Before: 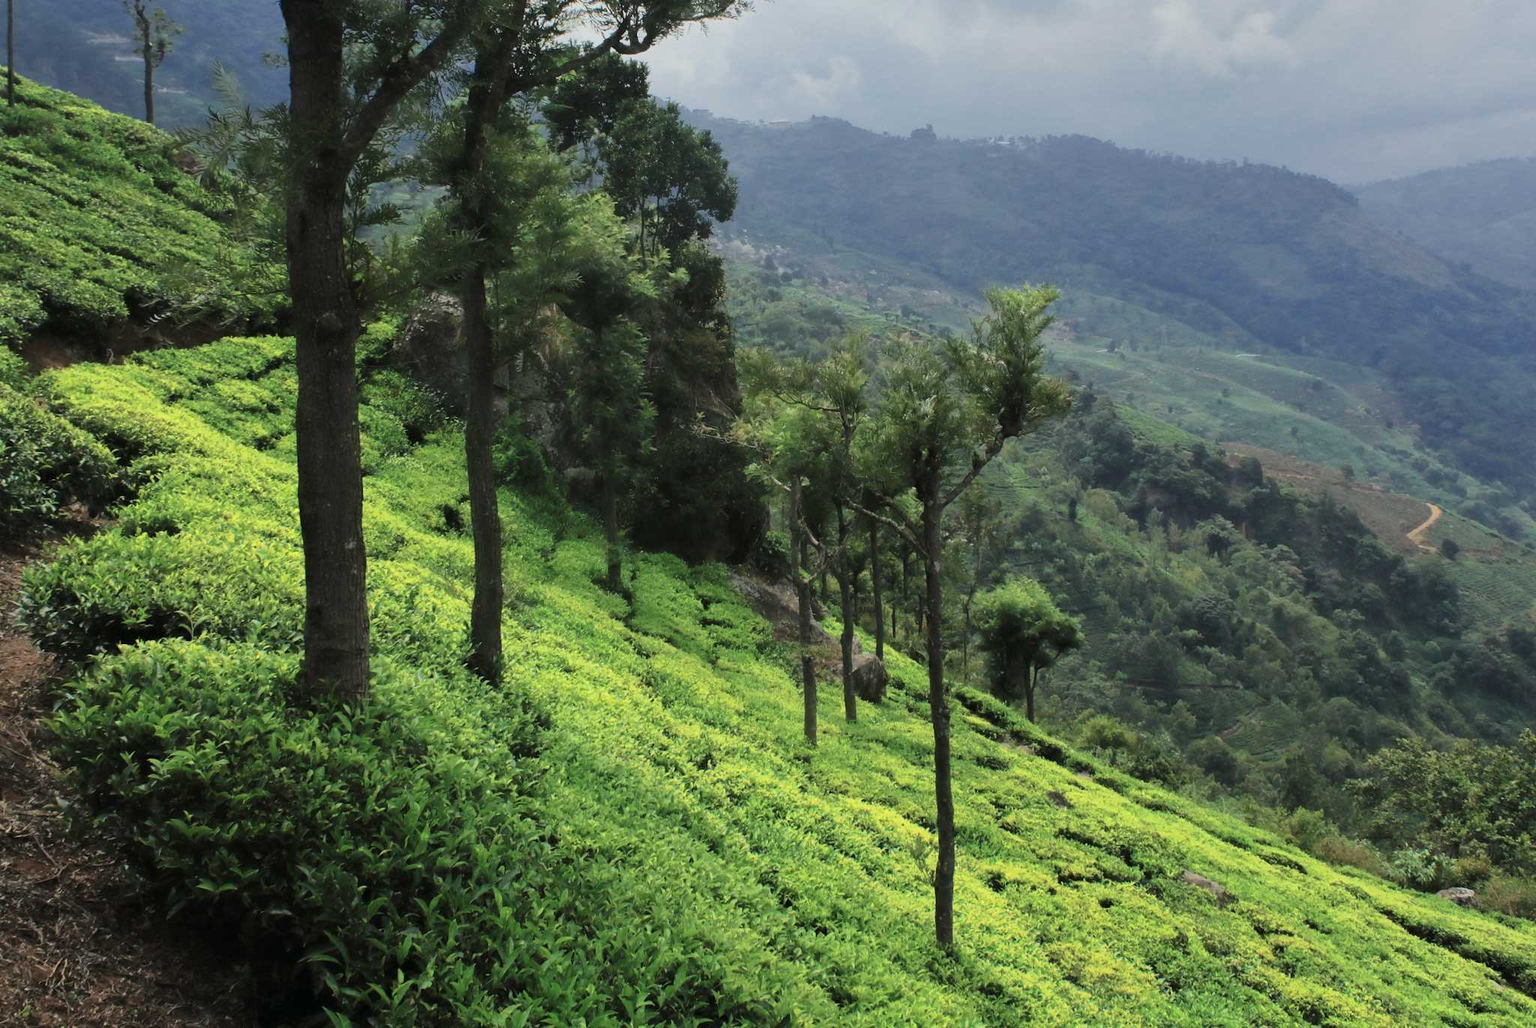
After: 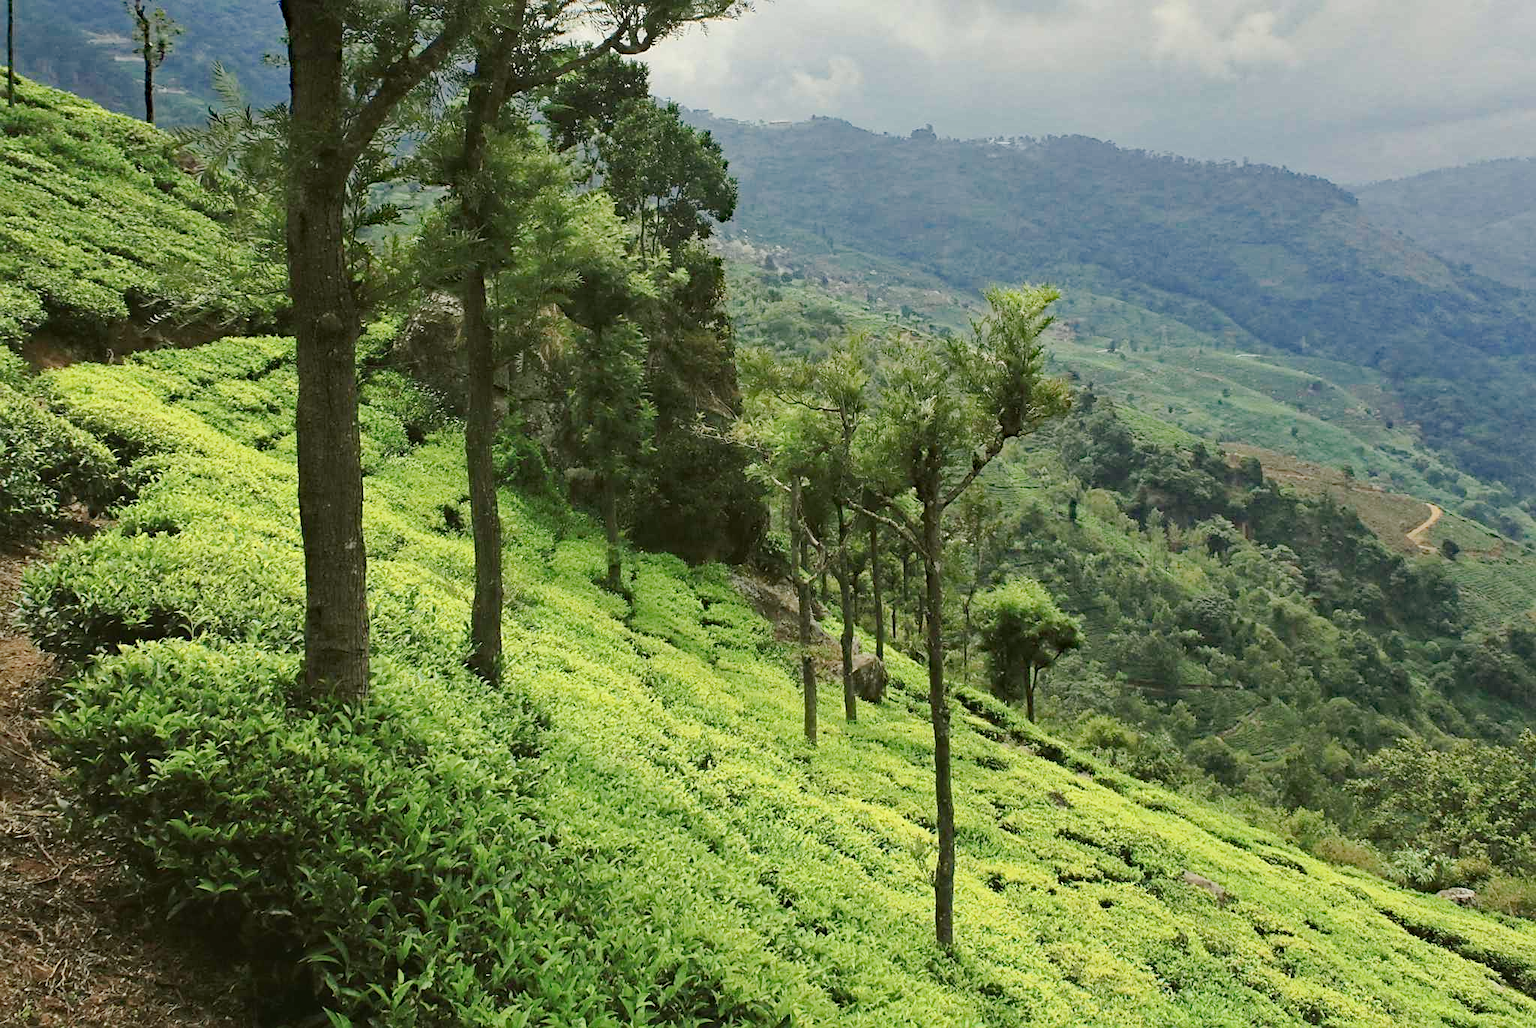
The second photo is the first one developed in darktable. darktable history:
base curve: curves: ch0 [(0, 0) (0.158, 0.273) (0.879, 0.895) (1, 1)], preserve colors none
contrast brightness saturation: contrast 0.05
haze removal: strength 0.5, distance 0.43, compatibility mode true, adaptive false
color correction: highlights b* 3
color balance: mode lift, gamma, gain (sRGB), lift [1.04, 1, 1, 0.97], gamma [1.01, 1, 1, 0.97], gain [0.96, 1, 1, 0.97]
sharpen: on, module defaults
